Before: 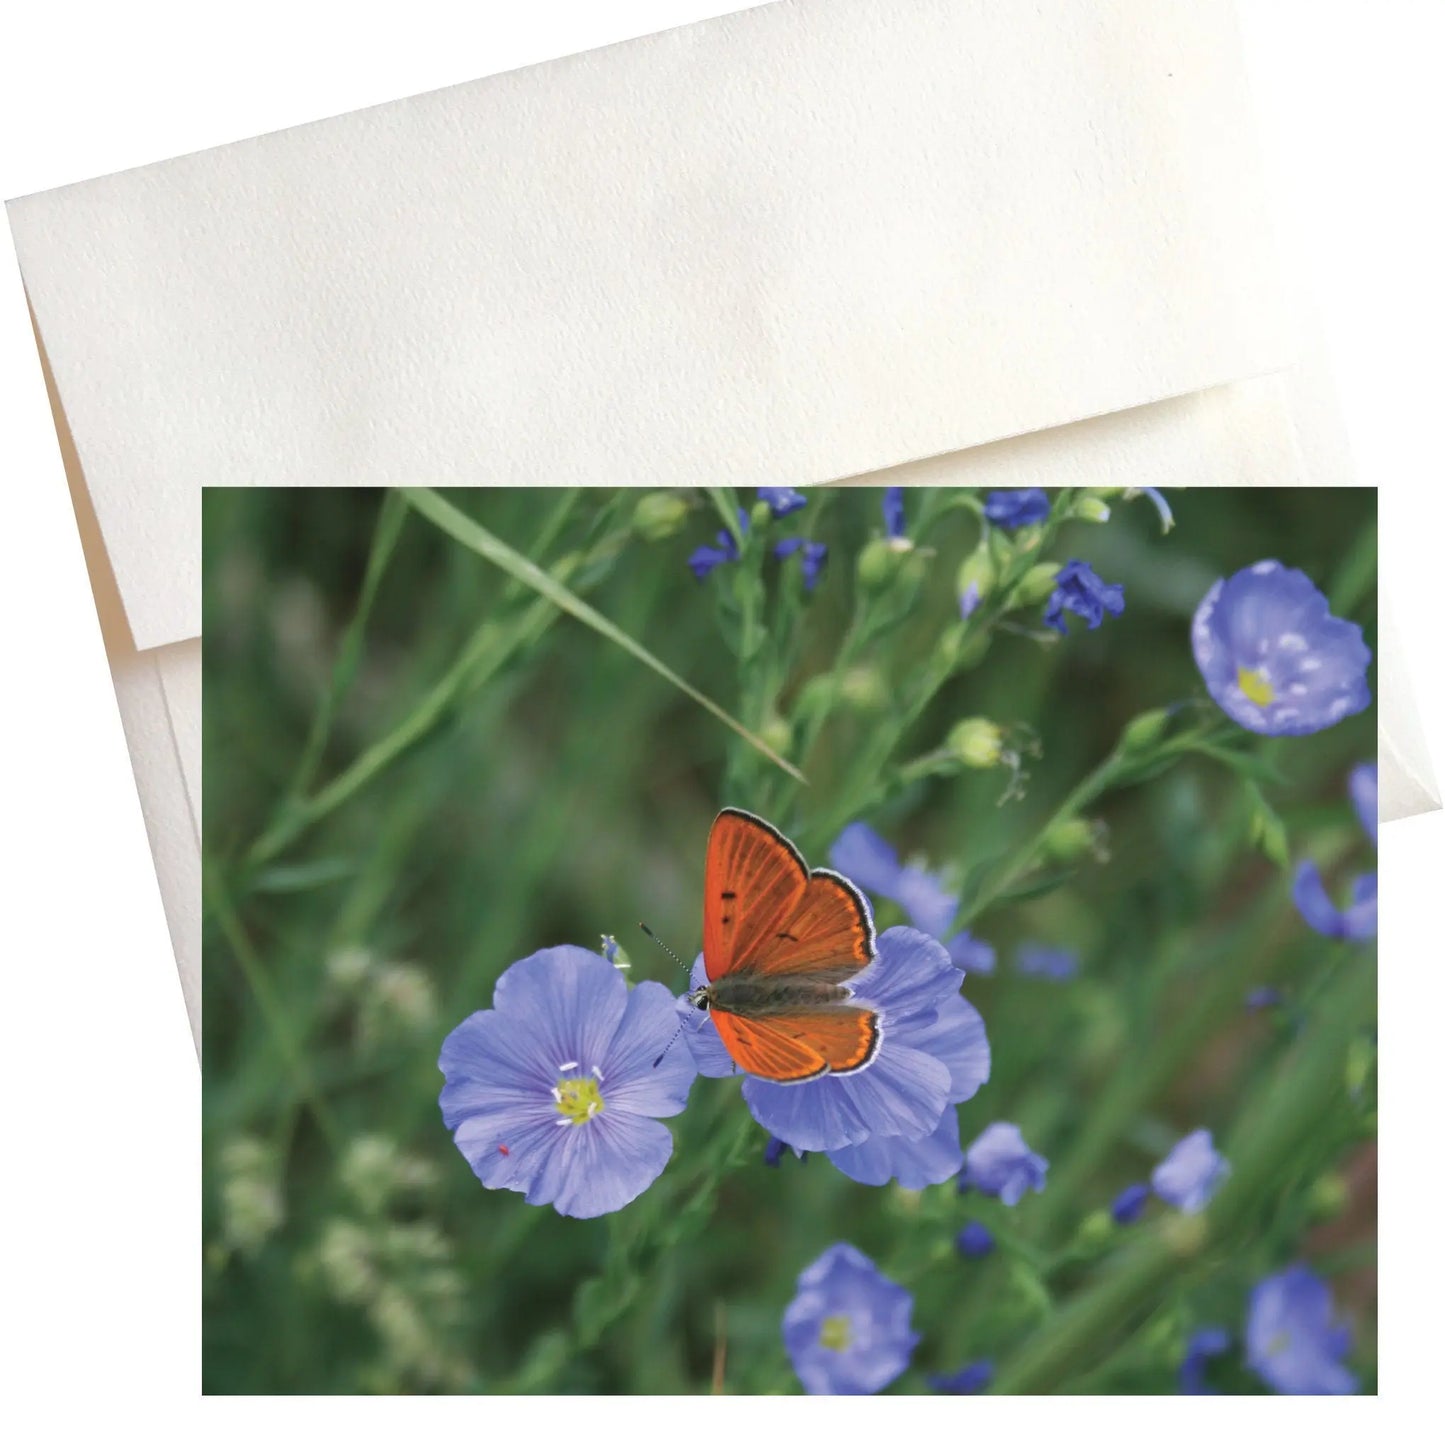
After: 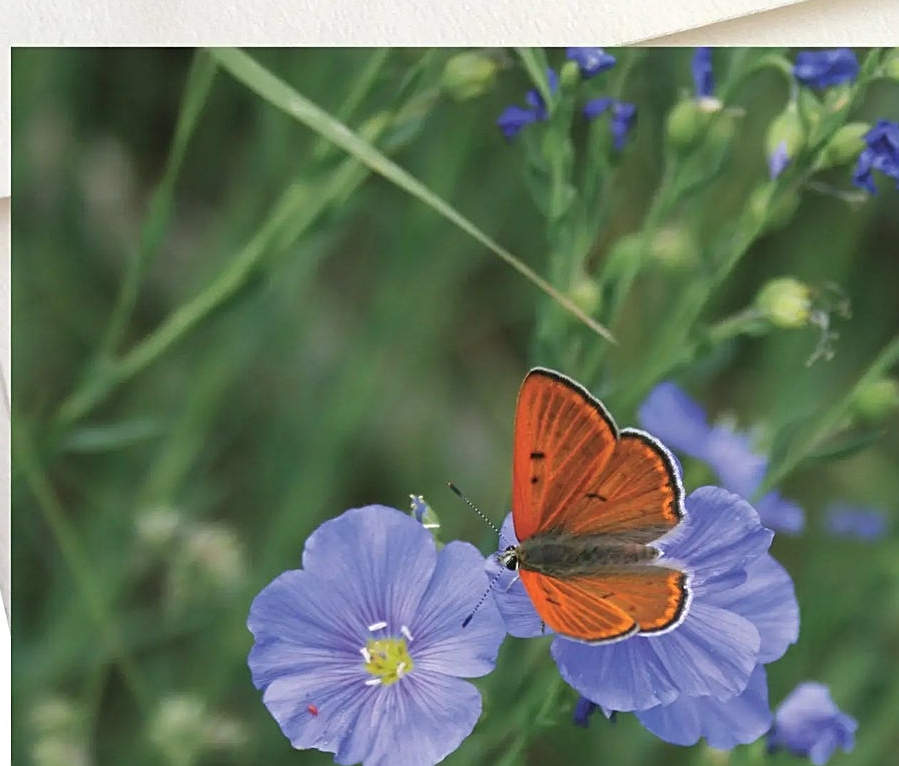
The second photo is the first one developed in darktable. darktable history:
crop: left 13.228%, top 30.806%, right 24.533%, bottom 15.602%
sharpen: on, module defaults
